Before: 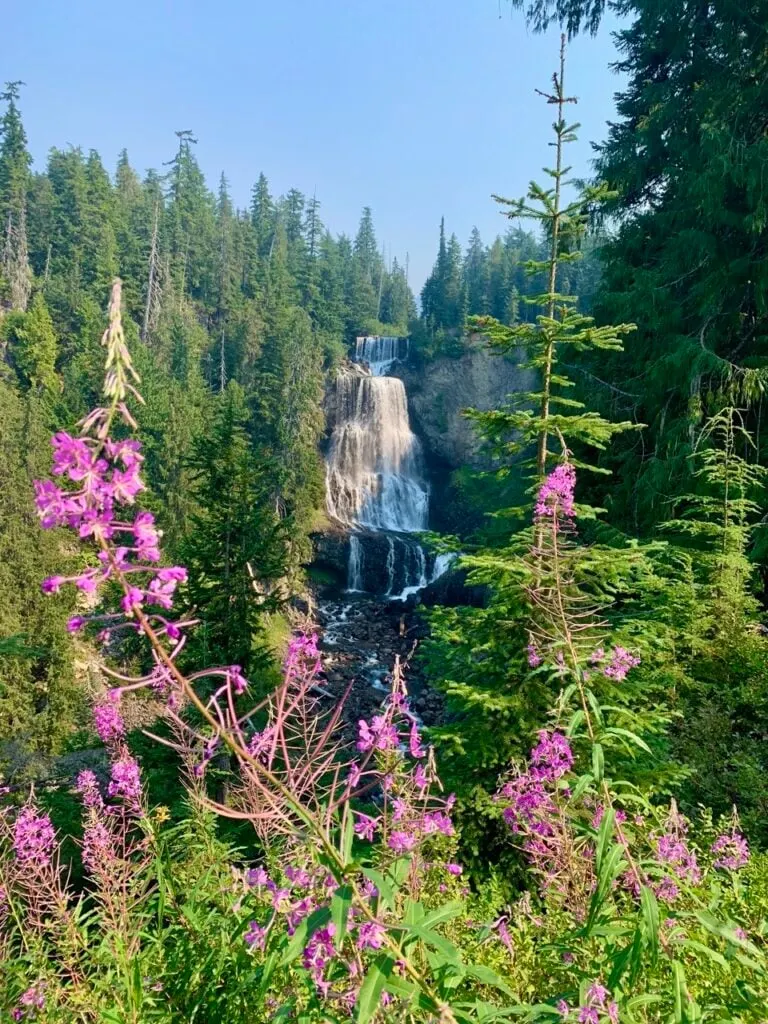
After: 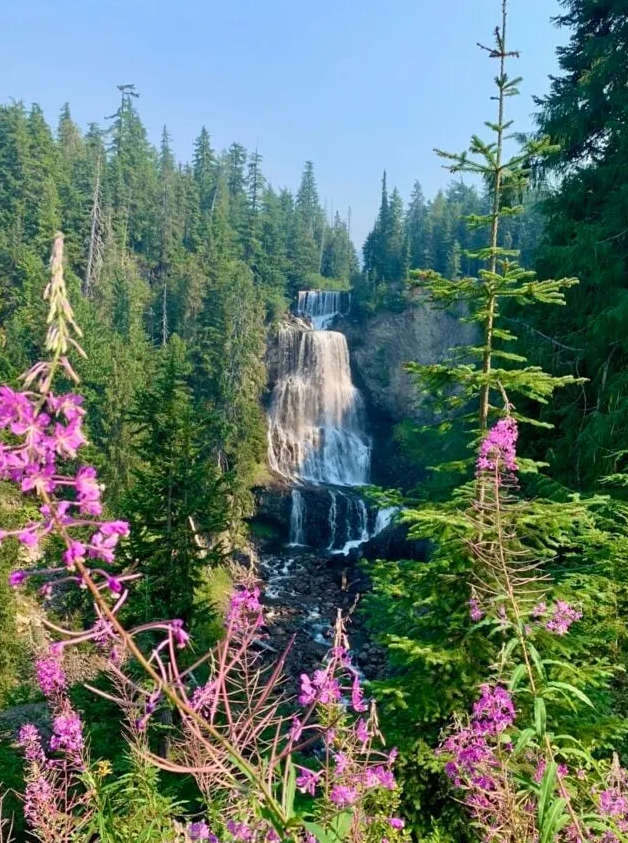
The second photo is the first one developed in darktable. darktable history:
crop and rotate: left 7.642%, top 4.494%, right 10.58%, bottom 13.177%
